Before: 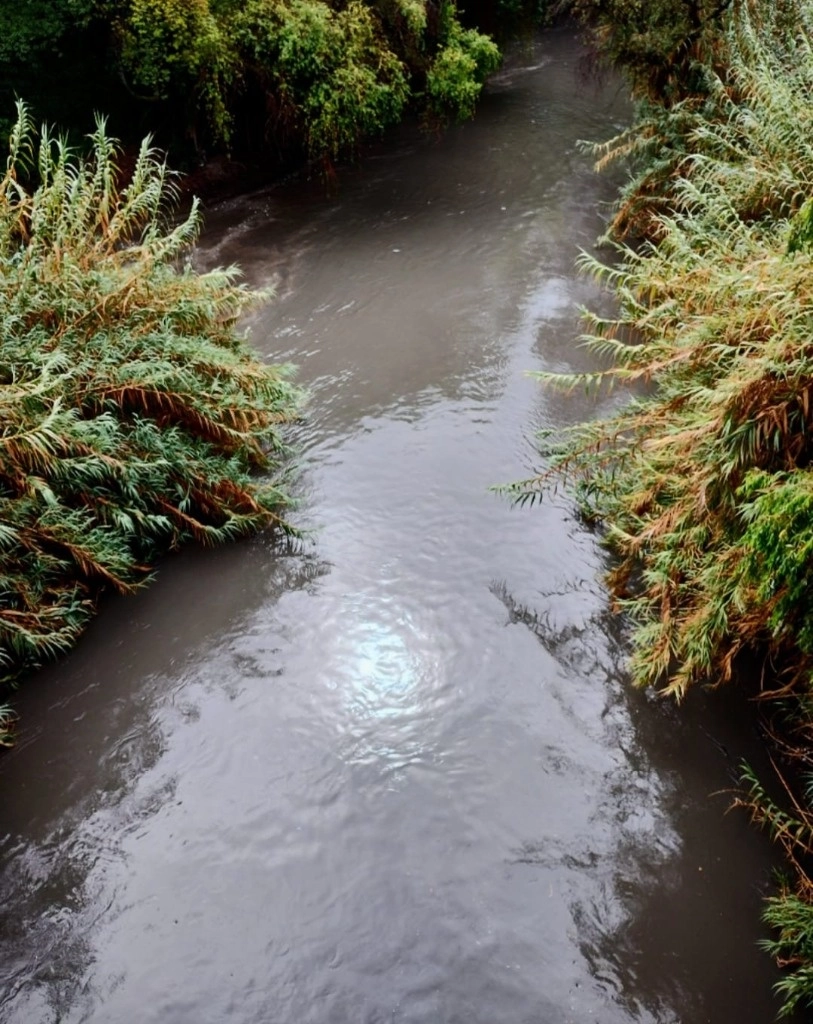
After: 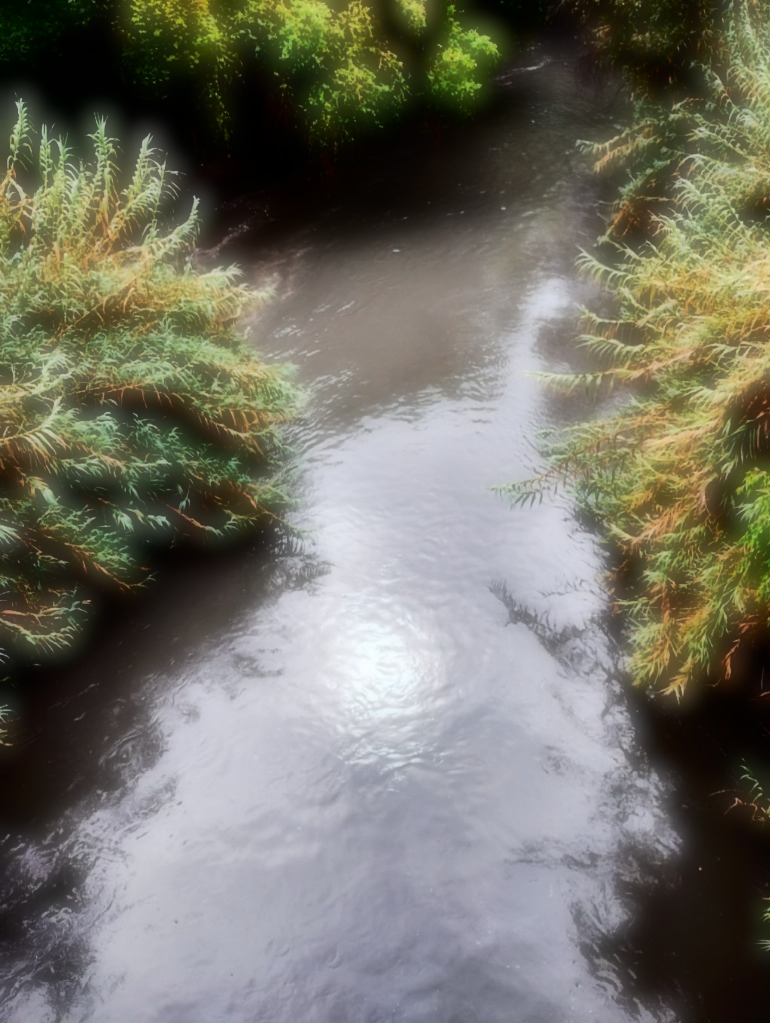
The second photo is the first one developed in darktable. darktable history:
tone equalizer: on, module defaults
rgb curve: curves: ch0 [(0, 0) (0.078, 0.051) (0.929, 0.956) (1, 1)], compensate middle gray true
tone curve: curves: ch0 [(0, 0) (0.003, 0.003) (0.011, 0.012) (0.025, 0.024) (0.044, 0.039) (0.069, 0.052) (0.1, 0.072) (0.136, 0.097) (0.177, 0.128) (0.224, 0.168) (0.277, 0.217) (0.335, 0.276) (0.399, 0.345) (0.468, 0.429) (0.543, 0.524) (0.623, 0.628) (0.709, 0.732) (0.801, 0.829) (0.898, 0.919) (1, 1)], preserve colors none
crop and rotate: right 5.167%
shadows and highlights: low approximation 0.01, soften with gaussian
fill light: exposure -2 EV, width 8.6
soften: on, module defaults
